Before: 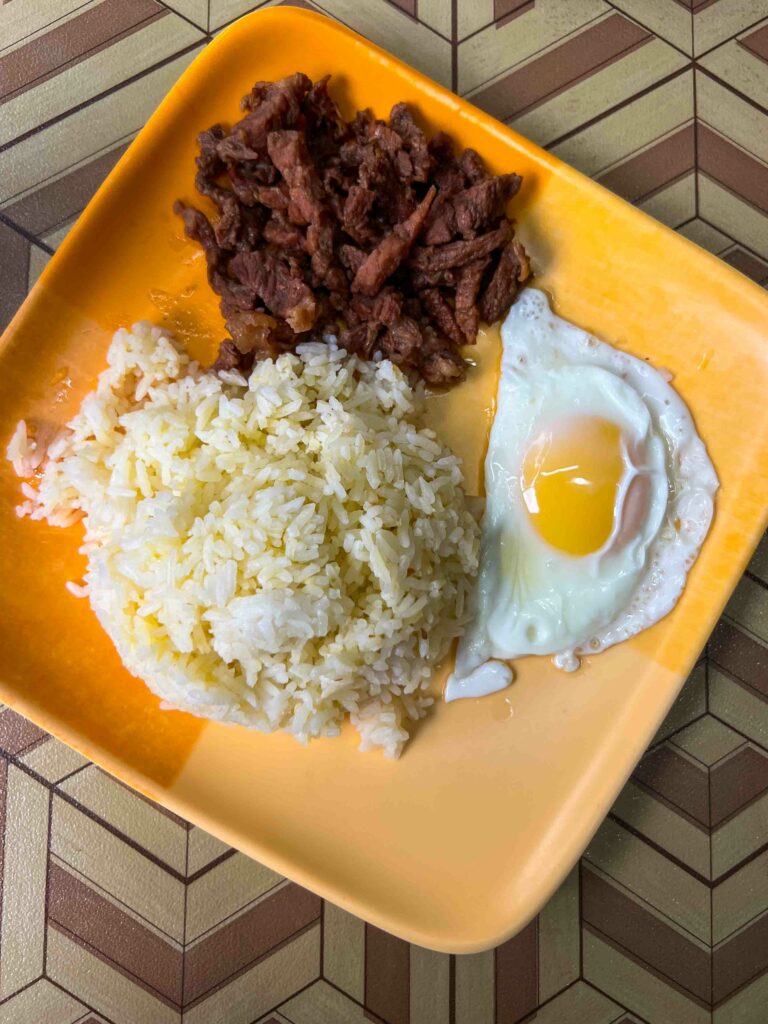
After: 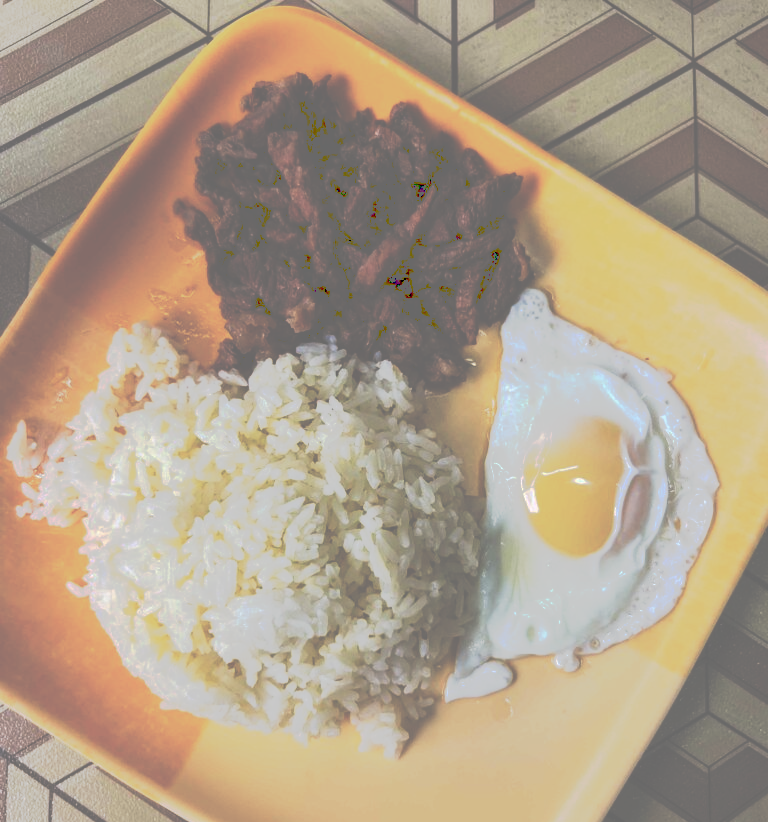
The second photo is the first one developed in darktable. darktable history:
crop: bottom 19.644%
color correction: saturation 0.8
tone curve: curves: ch0 [(0, 0) (0.003, 0.437) (0.011, 0.438) (0.025, 0.441) (0.044, 0.441) (0.069, 0.441) (0.1, 0.444) (0.136, 0.447) (0.177, 0.452) (0.224, 0.457) (0.277, 0.466) (0.335, 0.485) (0.399, 0.514) (0.468, 0.558) (0.543, 0.616) (0.623, 0.686) (0.709, 0.76) (0.801, 0.803) (0.898, 0.825) (1, 1)], preserve colors none
